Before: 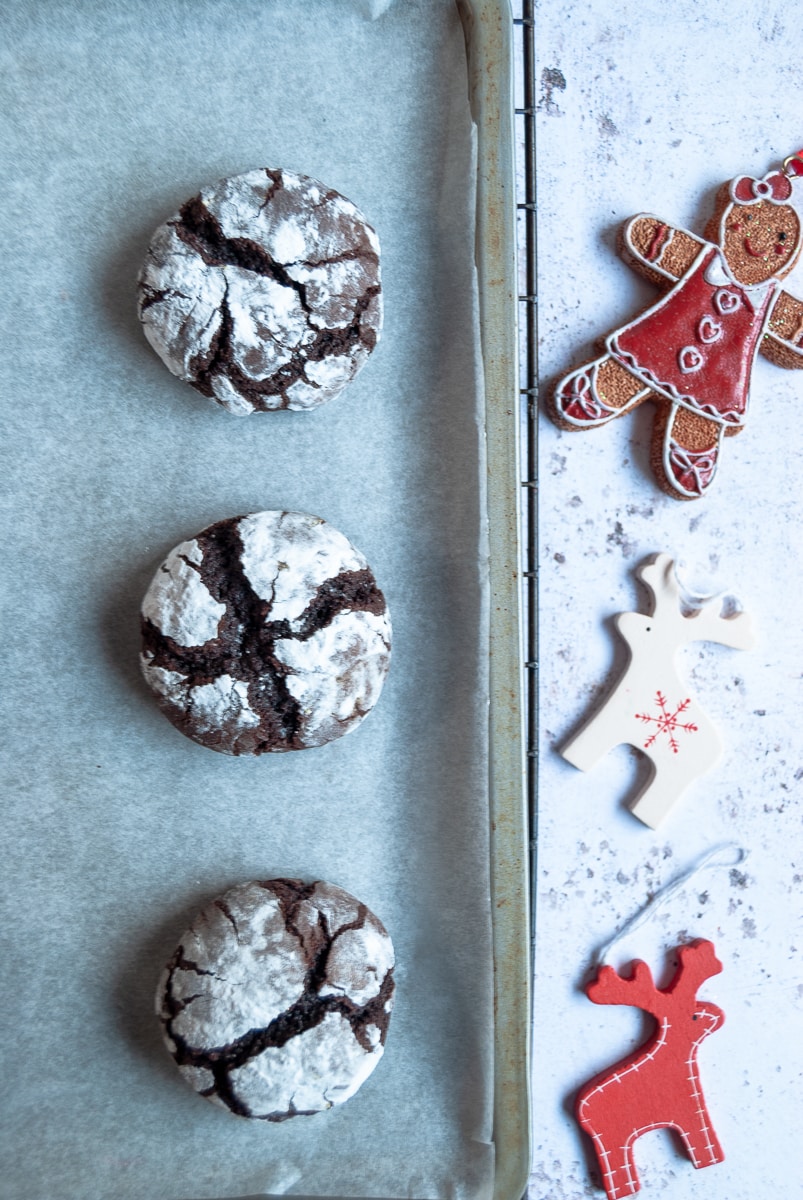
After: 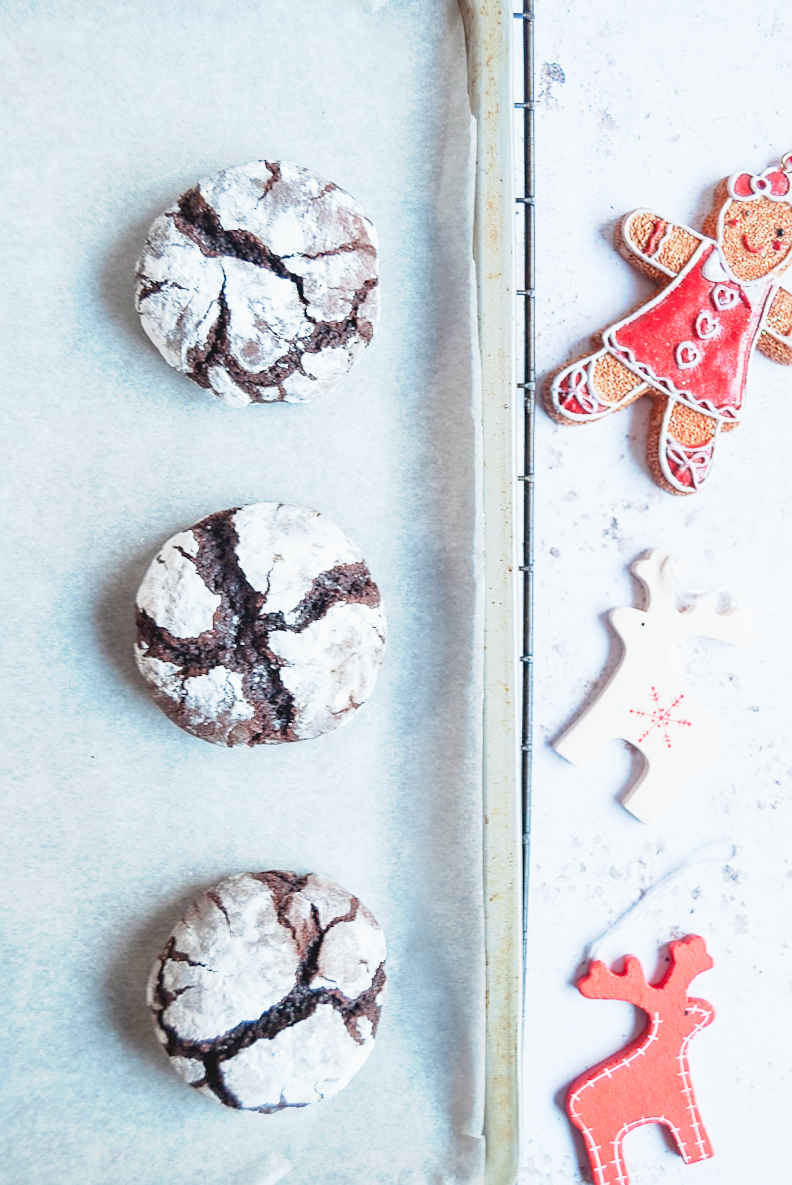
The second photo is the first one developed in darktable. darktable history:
sharpen: radius 1.538, amount 0.363, threshold 1.429
base curve: curves: ch0 [(0, 0) (0.088, 0.125) (0.176, 0.251) (0.354, 0.501) (0.613, 0.749) (1, 0.877)], preserve colors none
crop and rotate: angle -0.486°
exposure: black level correction 0, exposure 1.174 EV, compensate highlight preservation false
contrast brightness saturation: contrast -0.098, brightness 0.047, saturation 0.076
